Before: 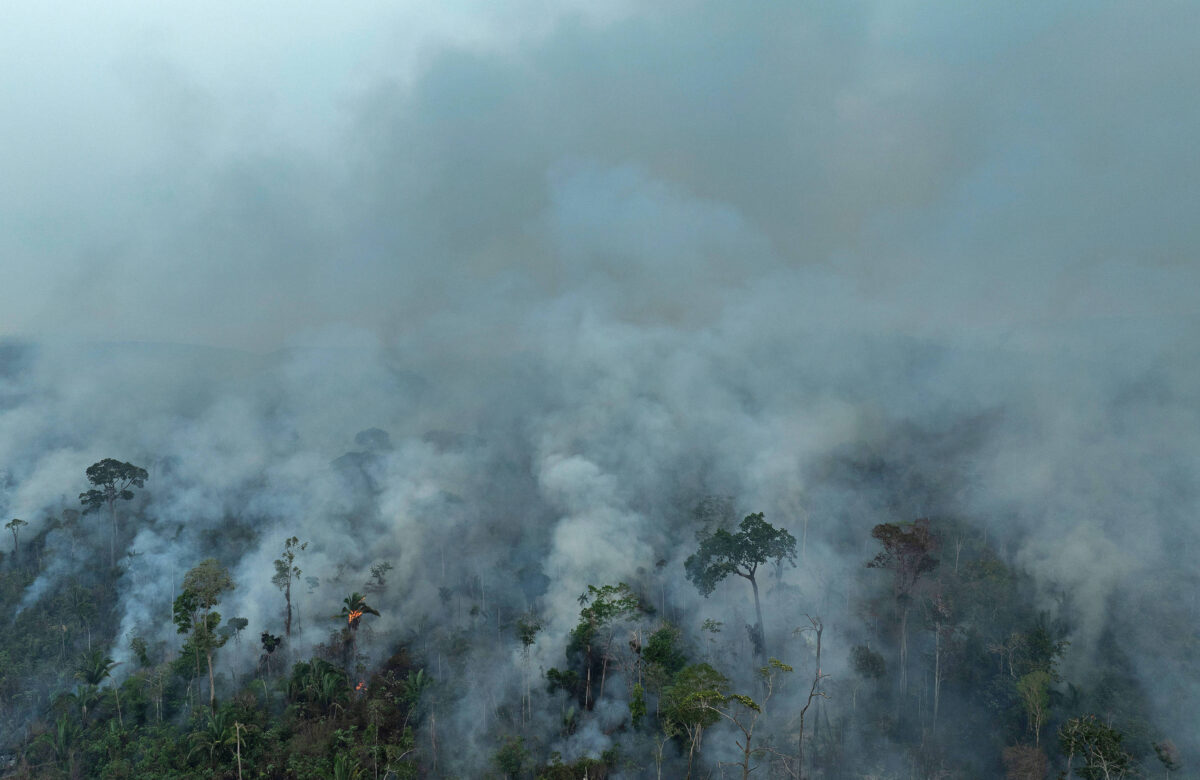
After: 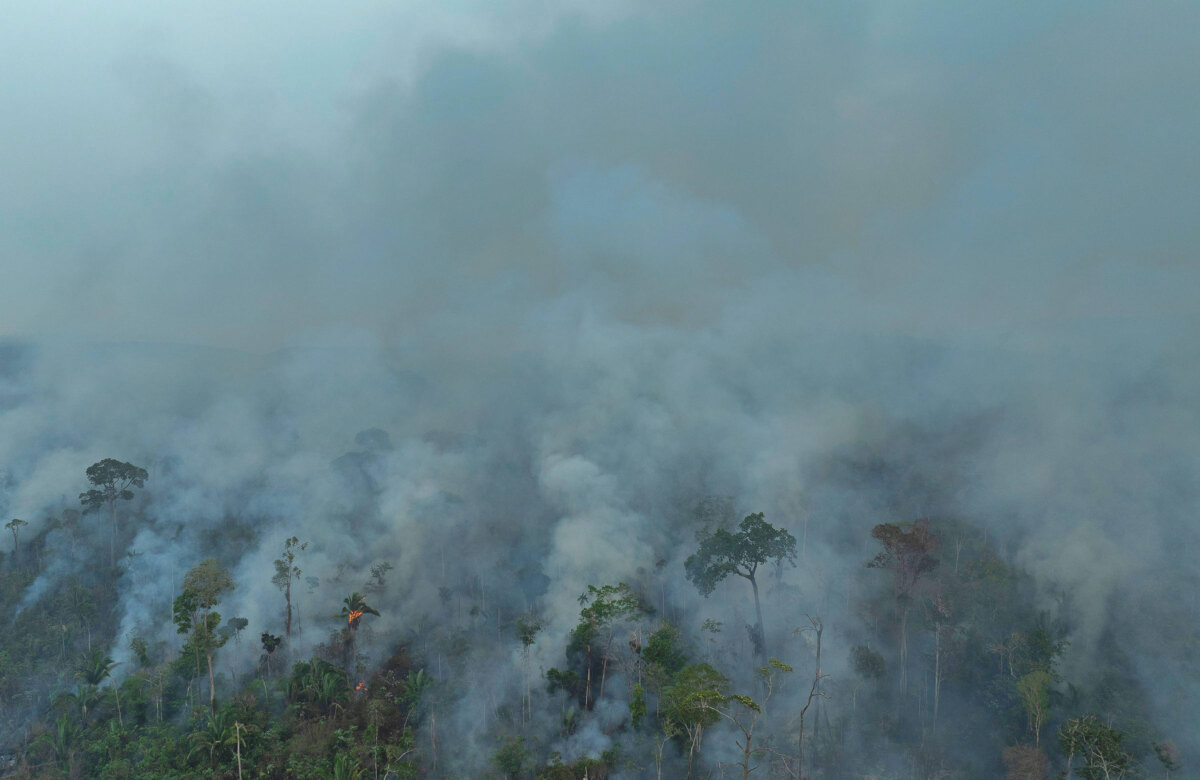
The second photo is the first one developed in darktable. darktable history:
shadows and highlights: shadows color adjustment 97.66%, soften with gaussian
local contrast: detail 69%
